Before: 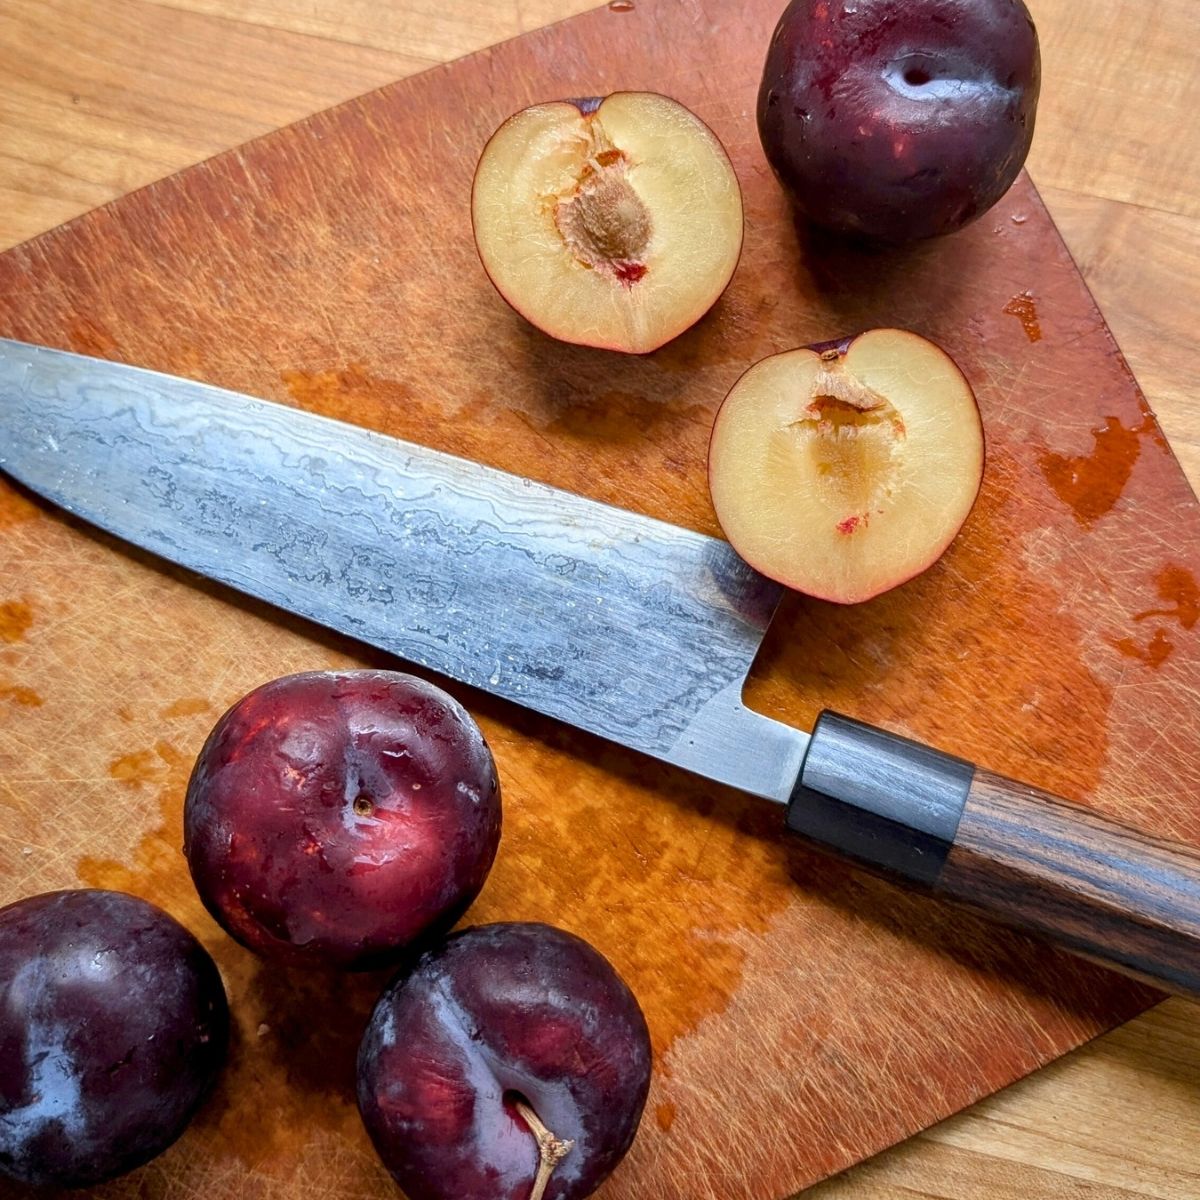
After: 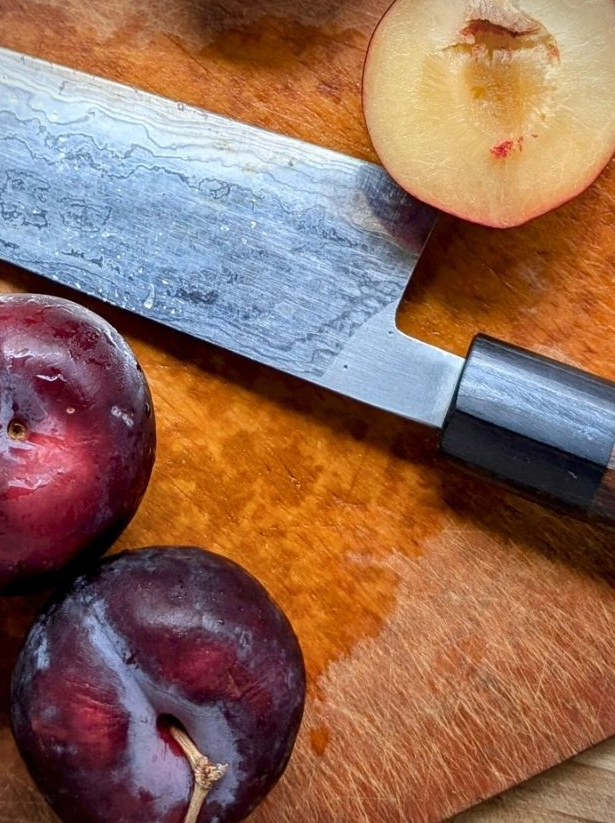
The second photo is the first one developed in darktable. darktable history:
crop and rotate: left 28.889%, top 31.409%, right 19.814%
vignetting: fall-off start 91.85%
